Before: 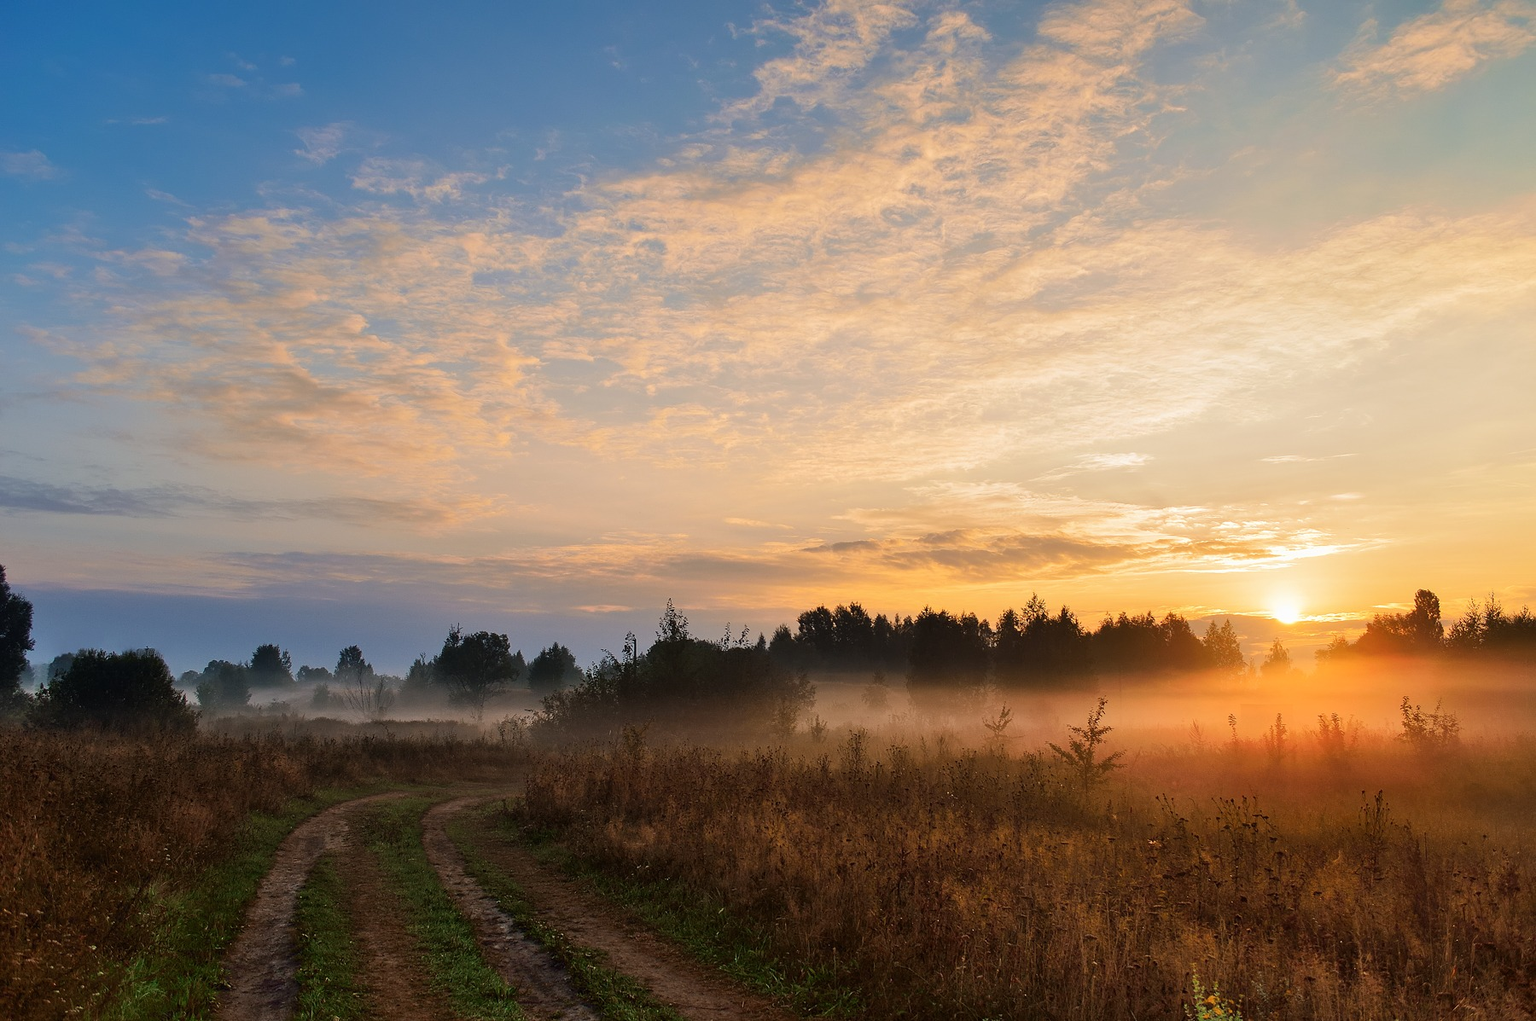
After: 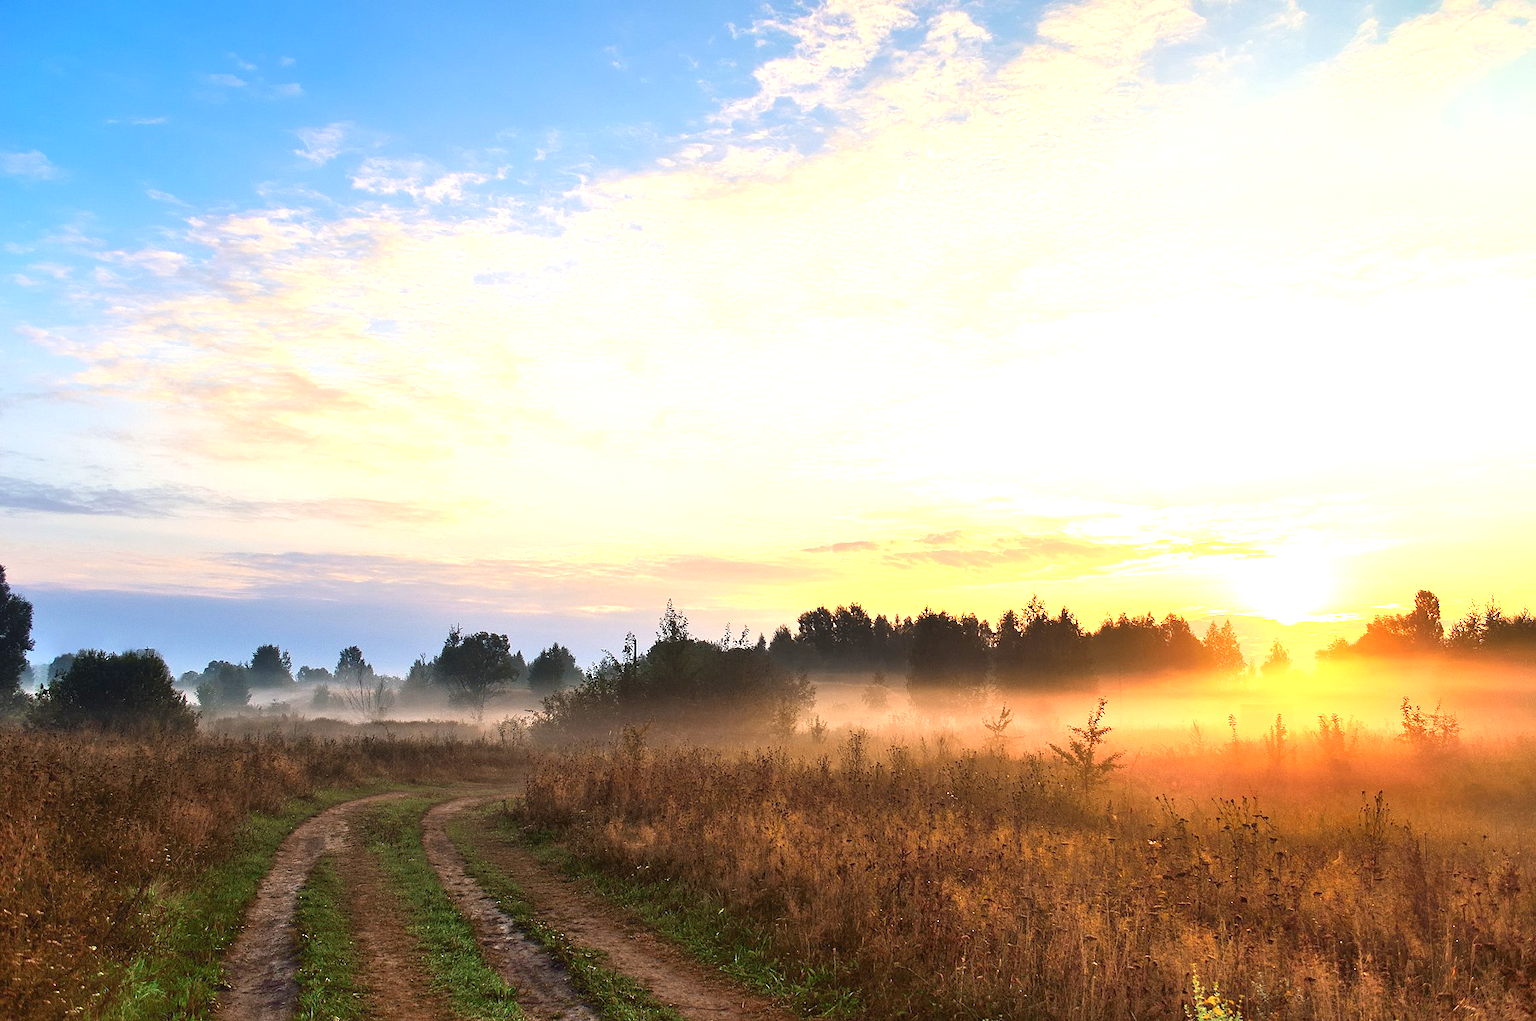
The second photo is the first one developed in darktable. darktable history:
exposure: black level correction 0, exposure 1.49 EV, compensate highlight preservation false
